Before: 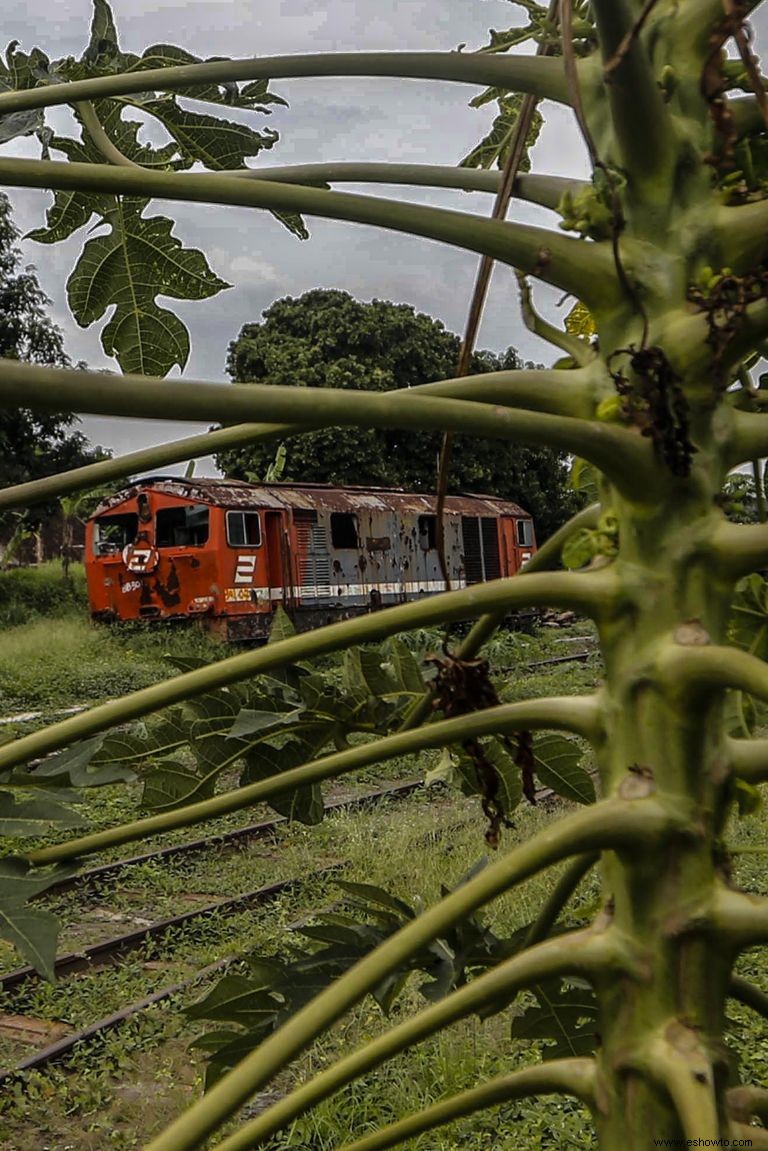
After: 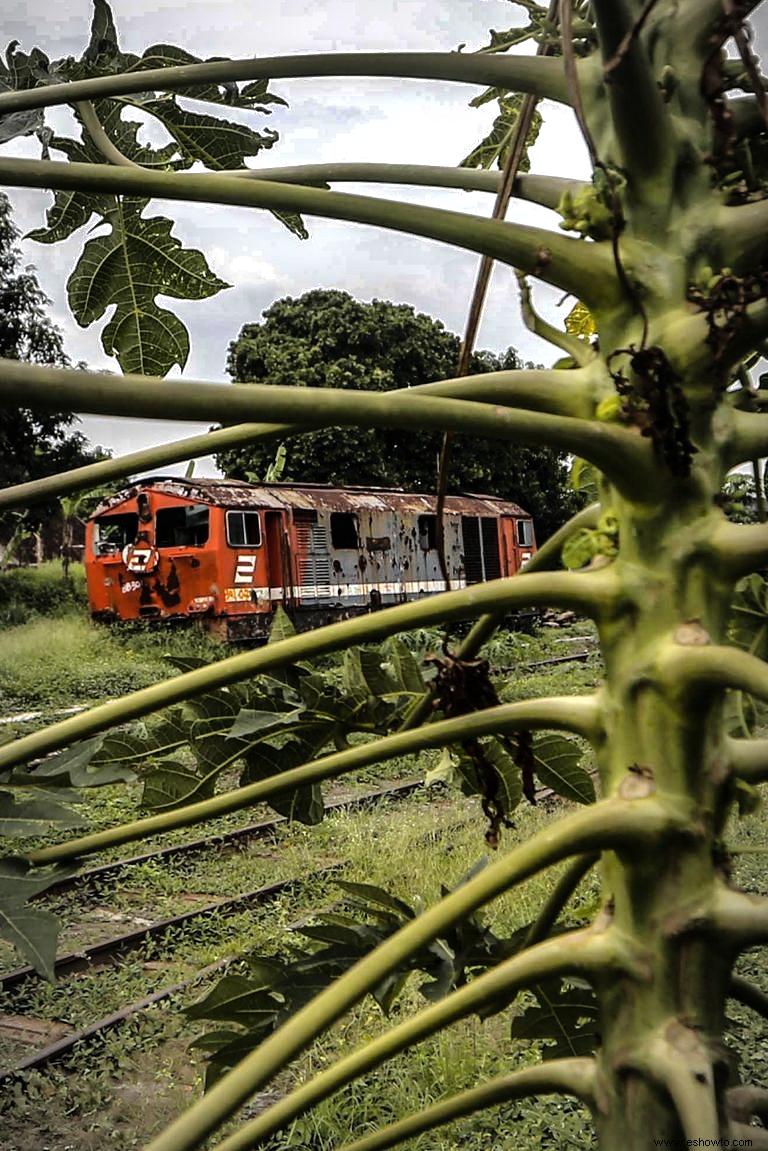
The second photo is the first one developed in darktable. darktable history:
shadows and highlights: low approximation 0.01, soften with gaussian
tone equalizer: -8 EV -1.08 EV, -7 EV -0.971 EV, -6 EV -0.869 EV, -5 EV -0.54 EV, -3 EV 0.608 EV, -2 EV 0.882 EV, -1 EV 1 EV, +0 EV 1.06 EV
vignetting: fall-off radius 59.77%, automatic ratio true
